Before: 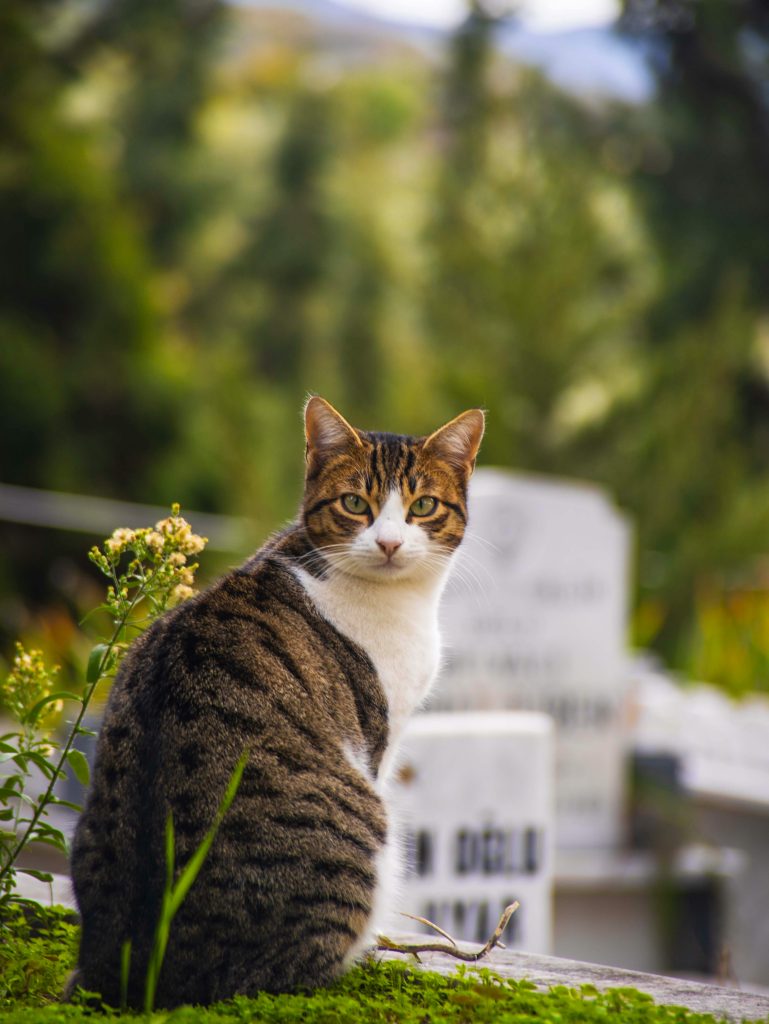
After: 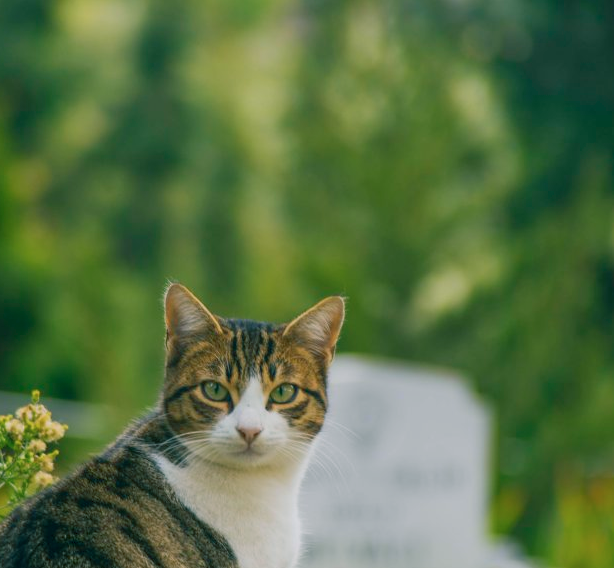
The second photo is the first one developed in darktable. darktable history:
color balance rgb: shadows lift › chroma 2.048%, shadows lift › hue 220.32°, power › chroma 2.167%, power › hue 168.91°, perceptual saturation grading › global saturation -3.153%, contrast -19.434%
crop: left 18.301%, top 11.083%, right 1.816%, bottom 33.424%
